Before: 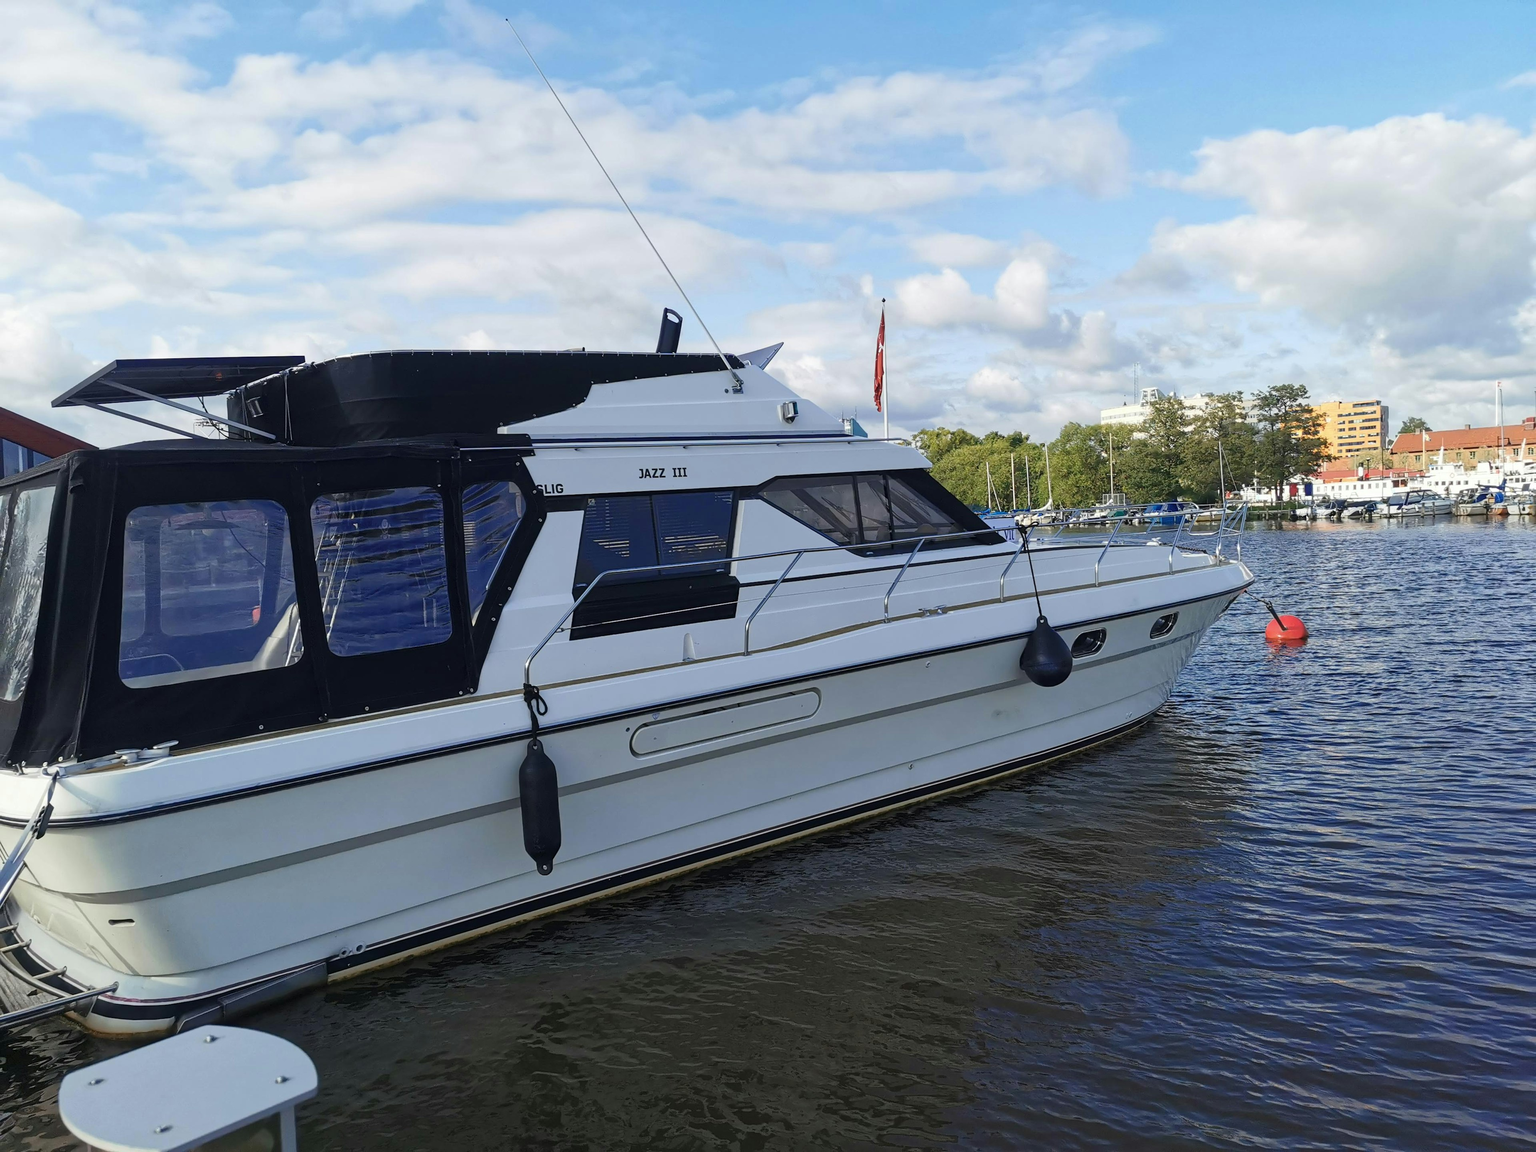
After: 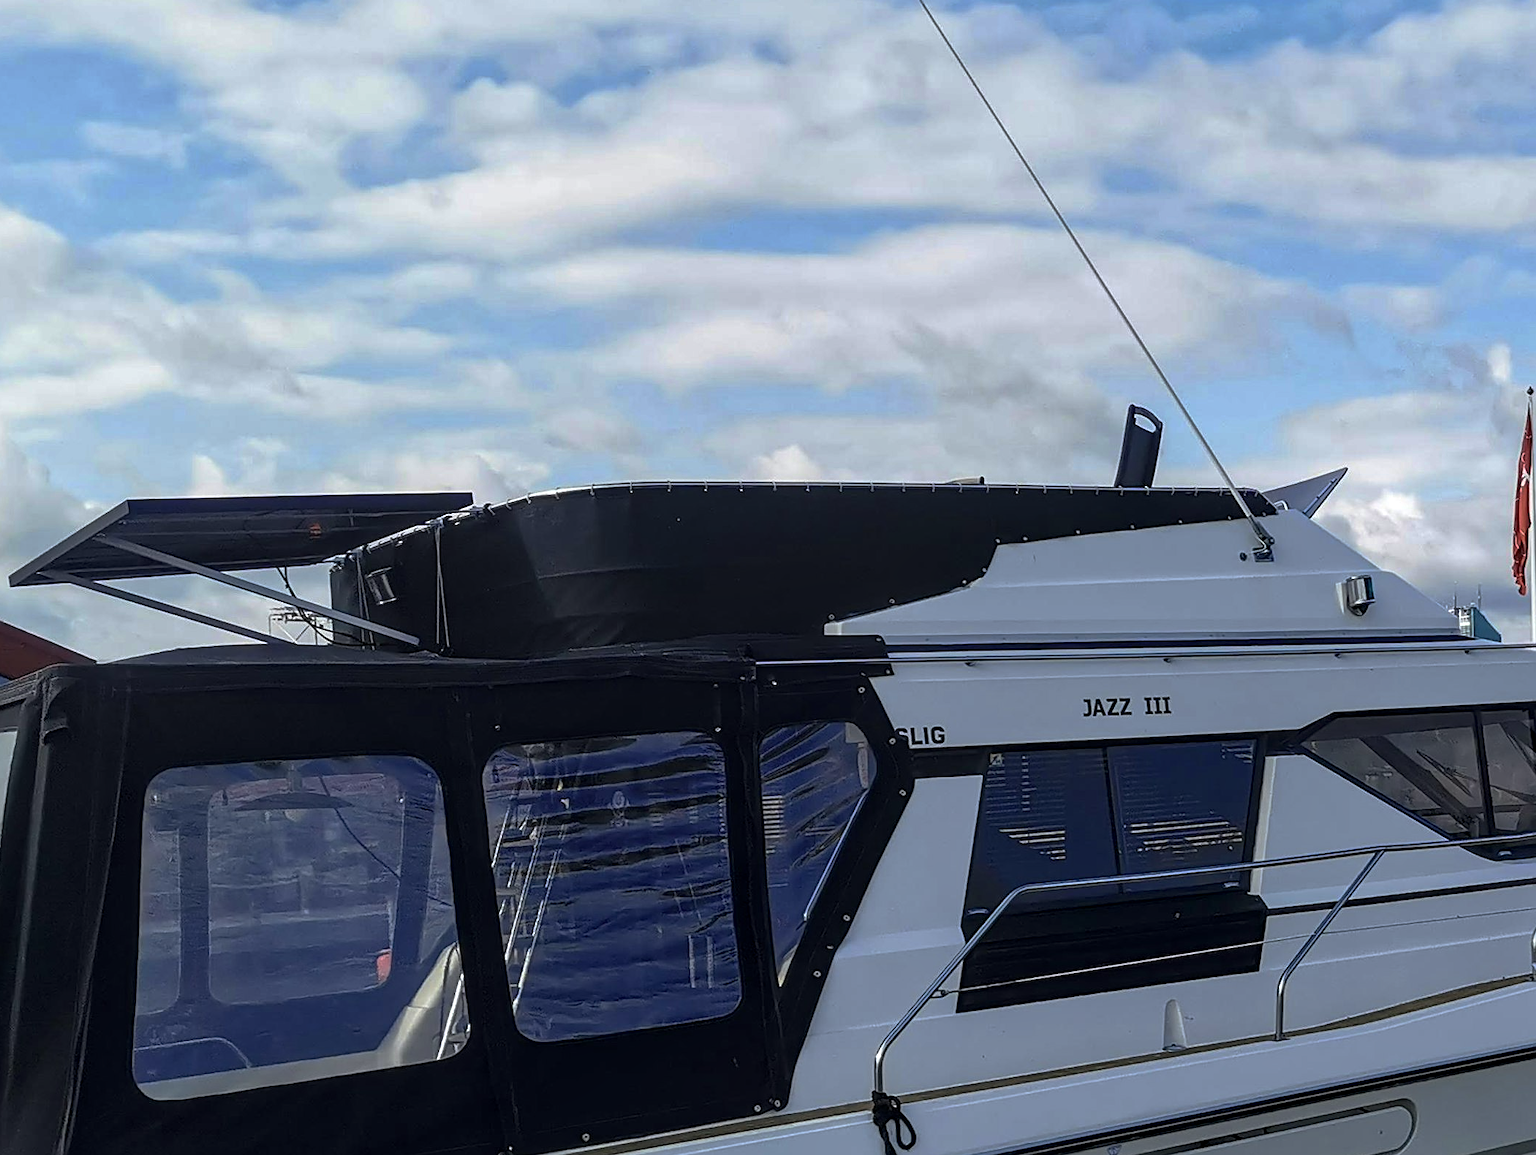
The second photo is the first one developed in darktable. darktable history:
base curve: curves: ch0 [(0, 0) (0.595, 0.418) (1, 1)], preserve colors none
local contrast: detail 130%
sharpen: on, module defaults
crop and rotate: left 3.047%, top 7.509%, right 42.236%, bottom 37.598%
